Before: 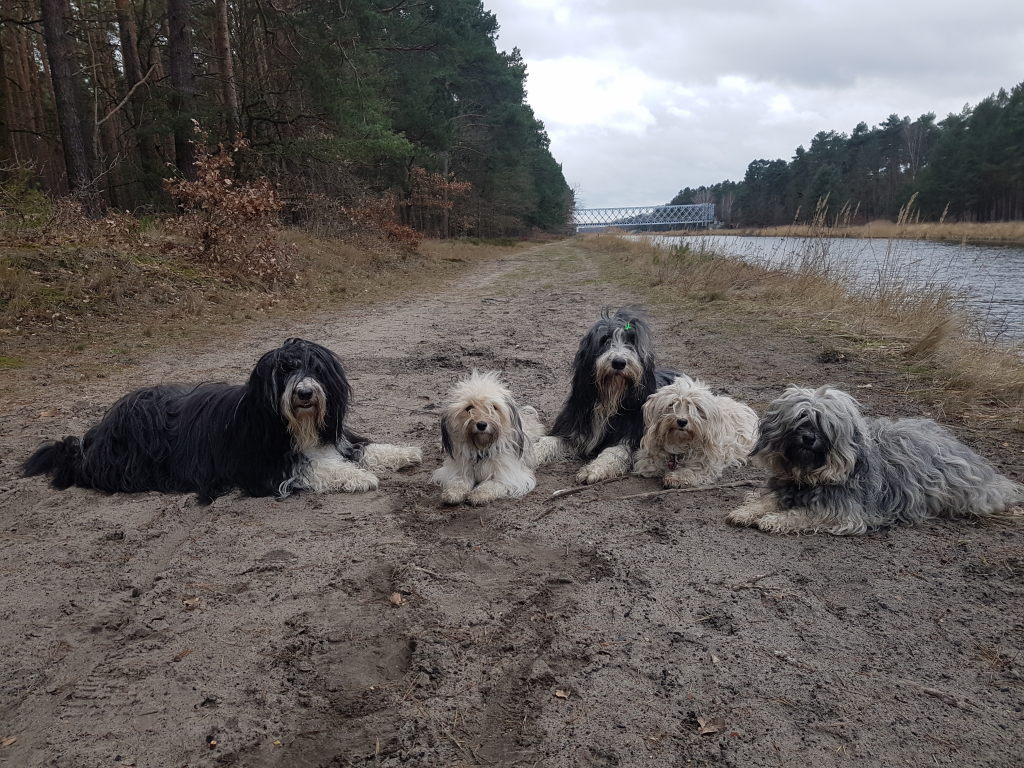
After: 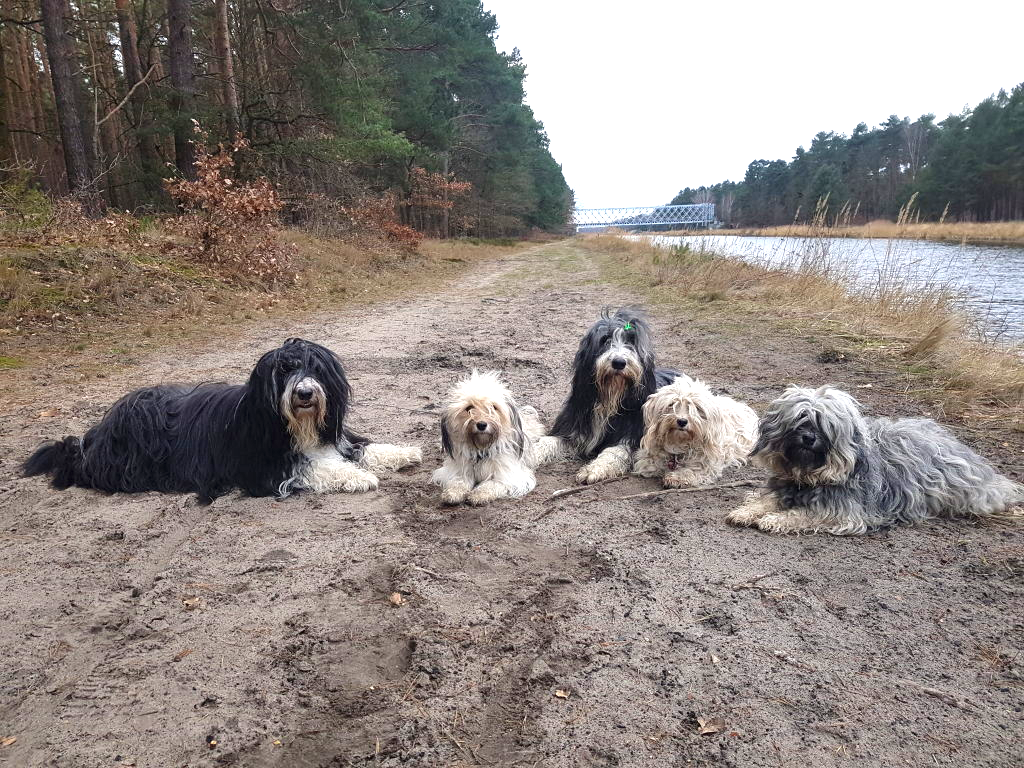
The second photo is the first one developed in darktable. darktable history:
exposure: black level correction 0, exposure 1.2 EV, compensate highlight preservation false
contrast brightness saturation: contrast 0.04, saturation 0.16
